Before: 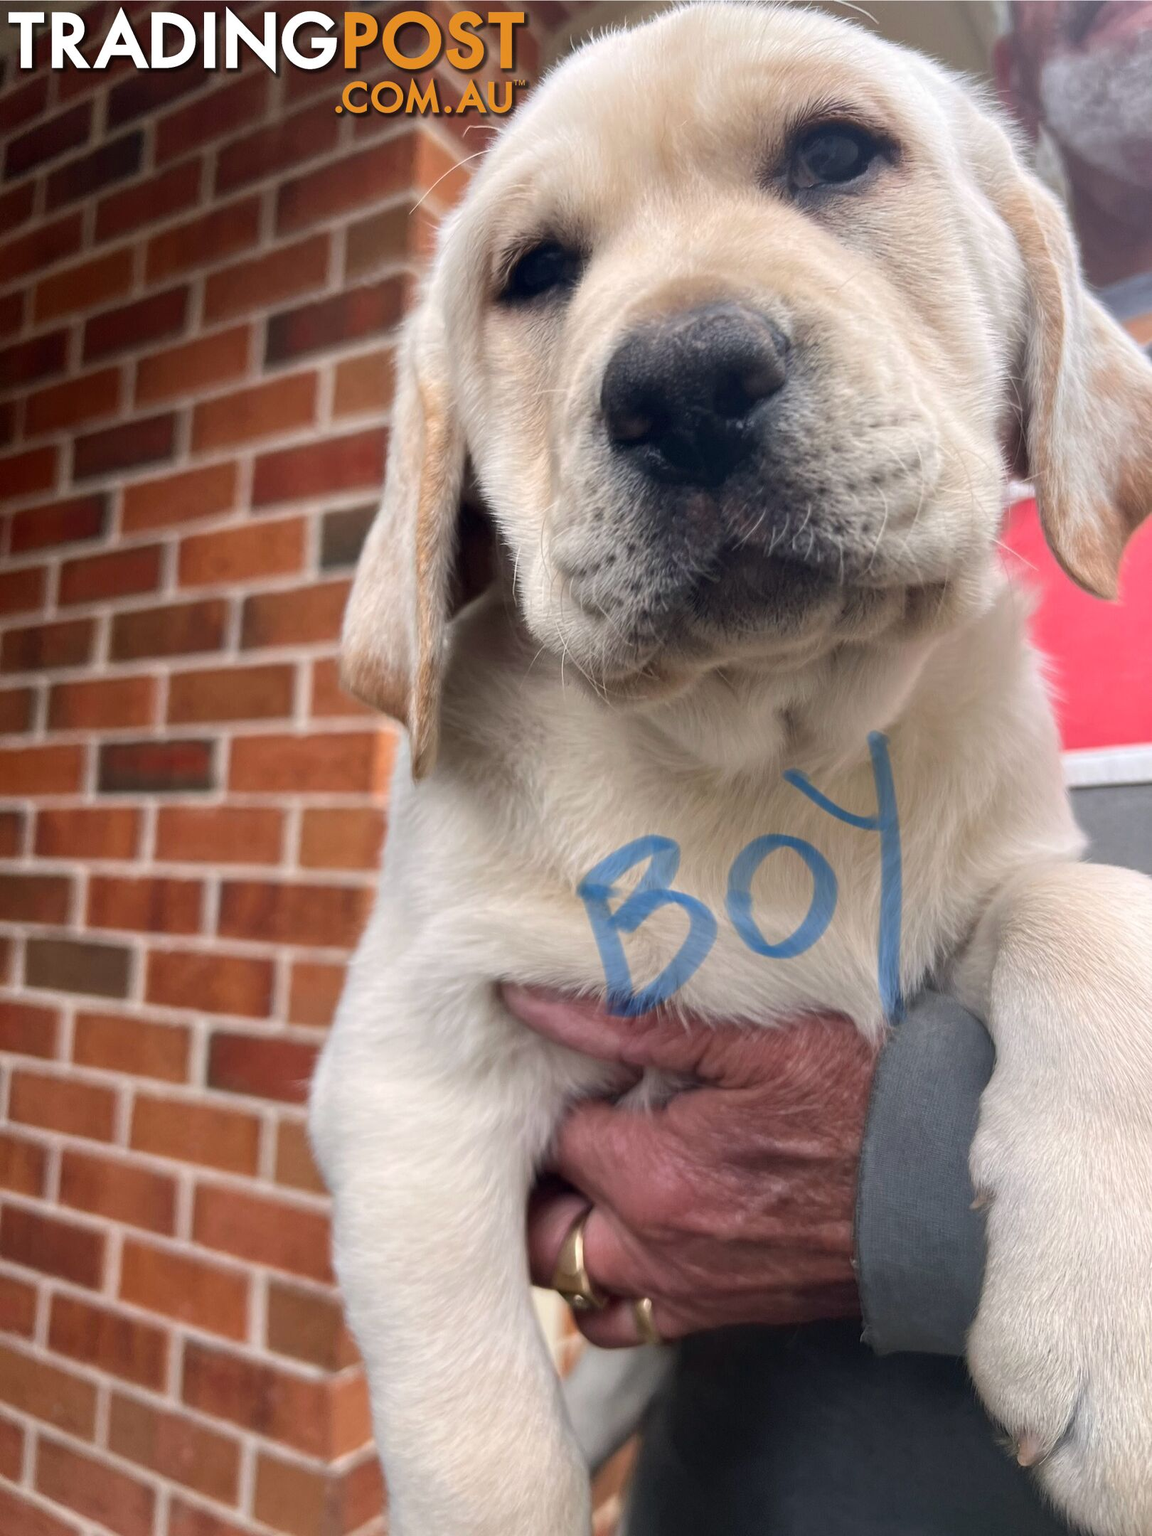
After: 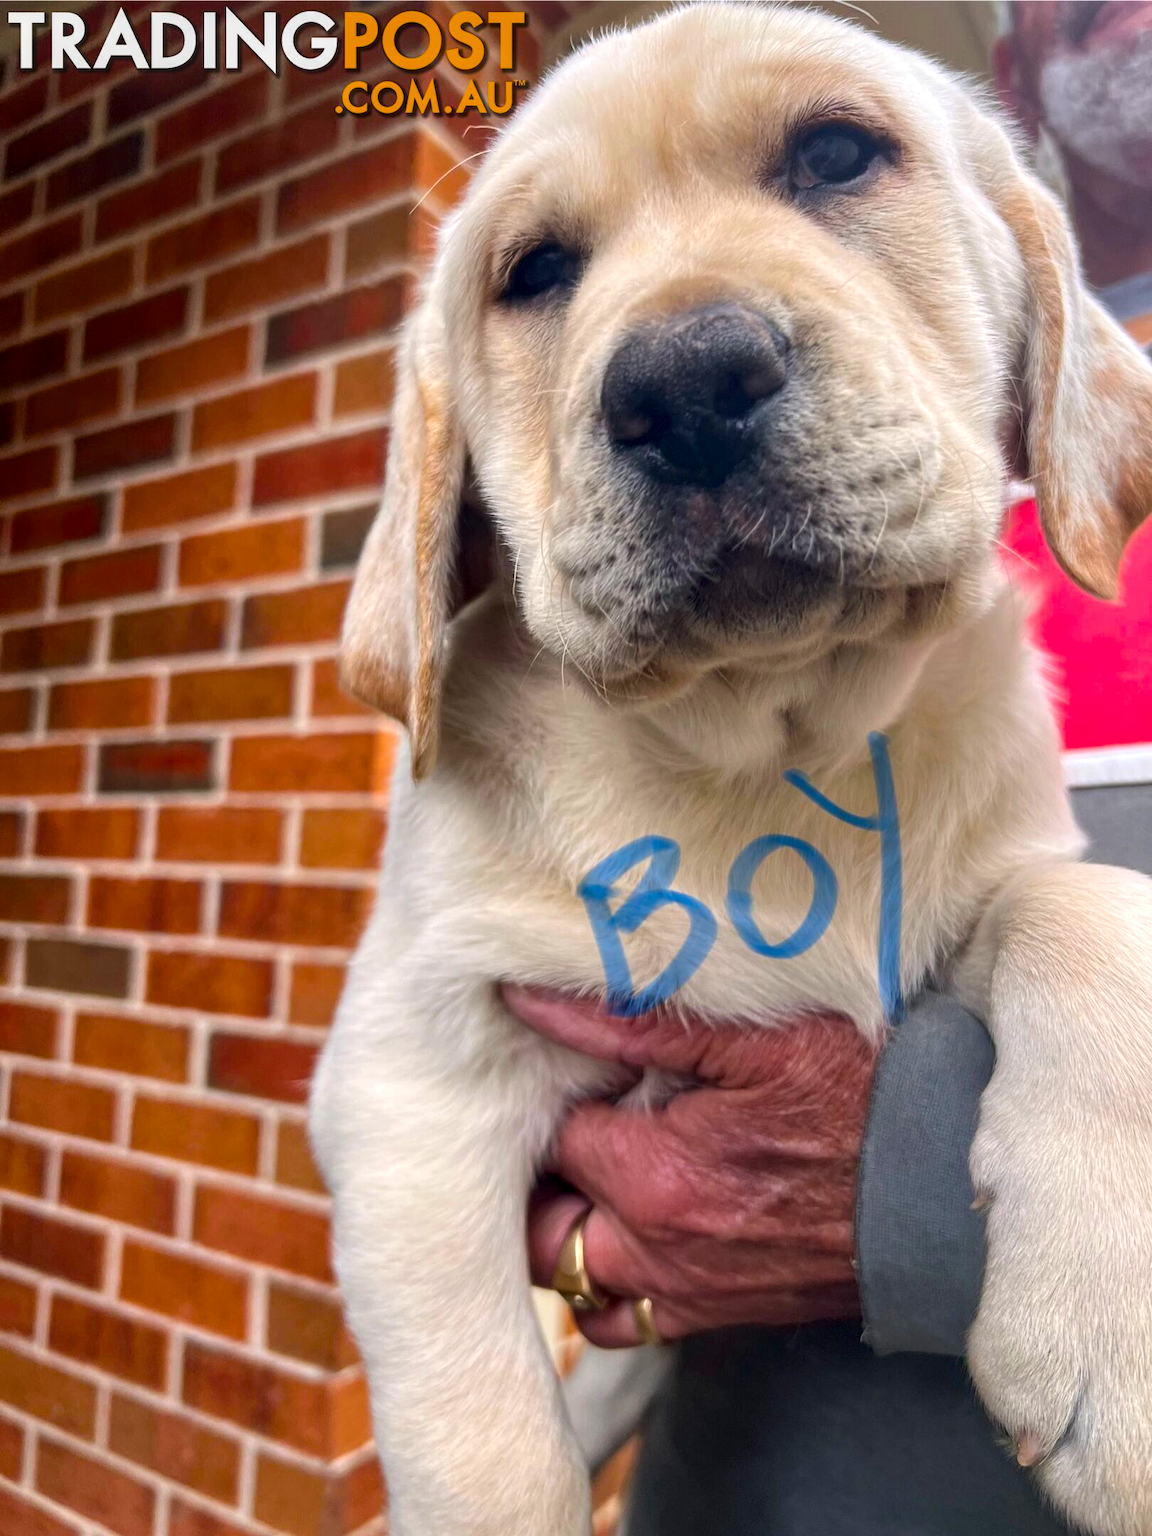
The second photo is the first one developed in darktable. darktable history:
color balance rgb: linear chroma grading › global chroma 15%, perceptual saturation grading › global saturation 30%
local contrast: detail 130%
